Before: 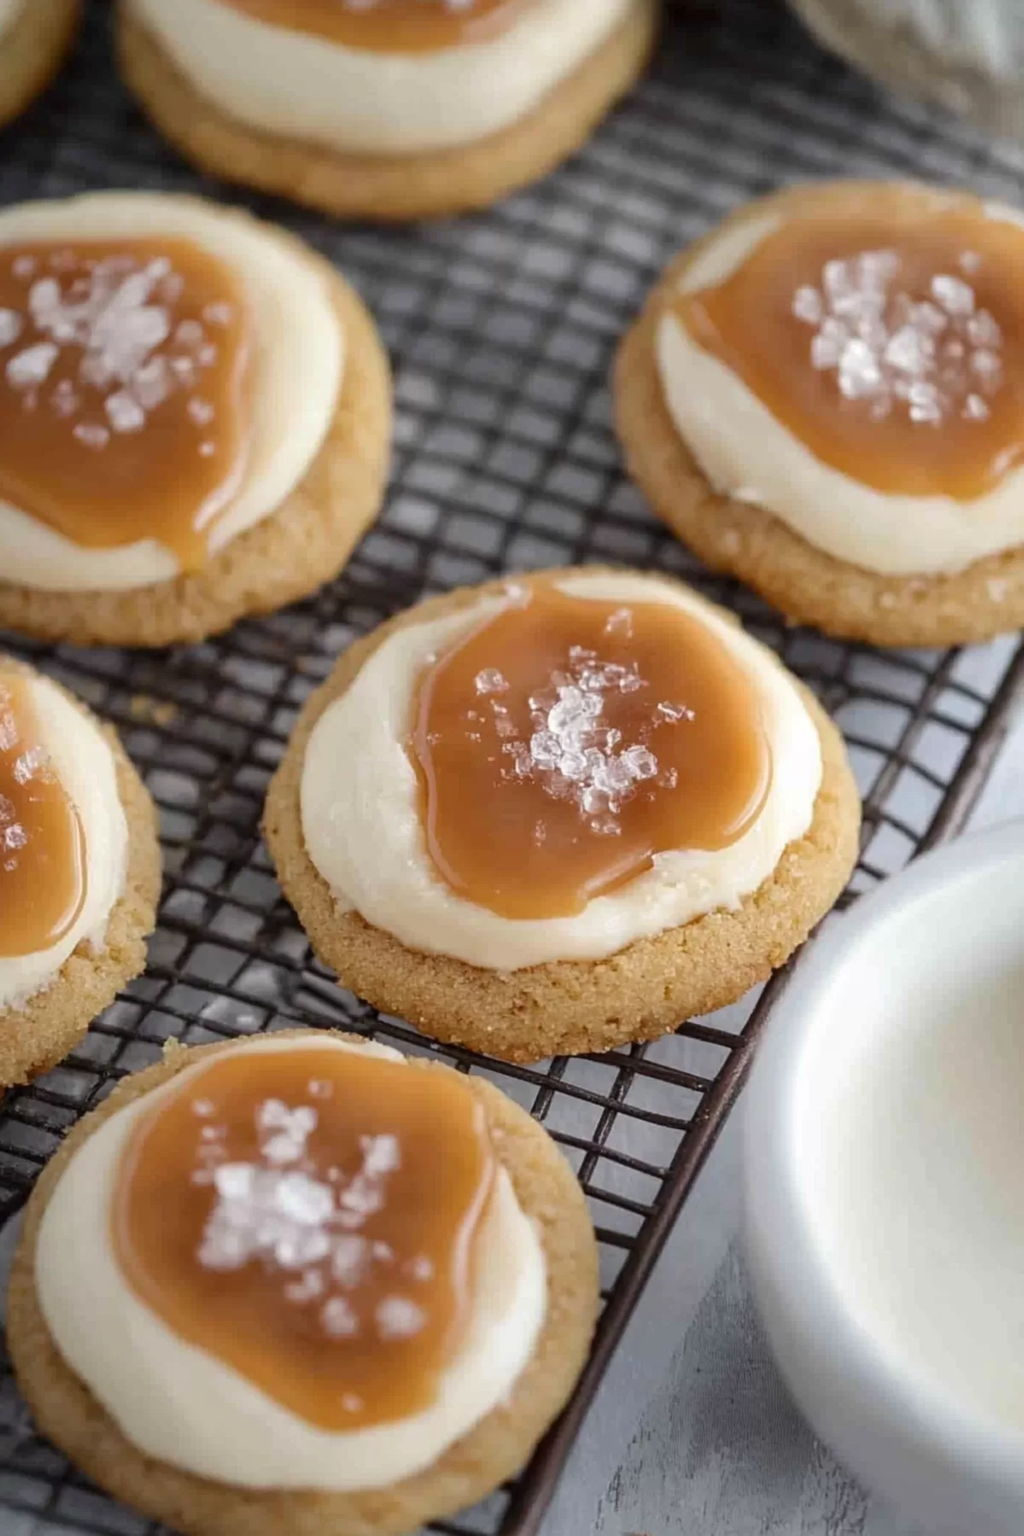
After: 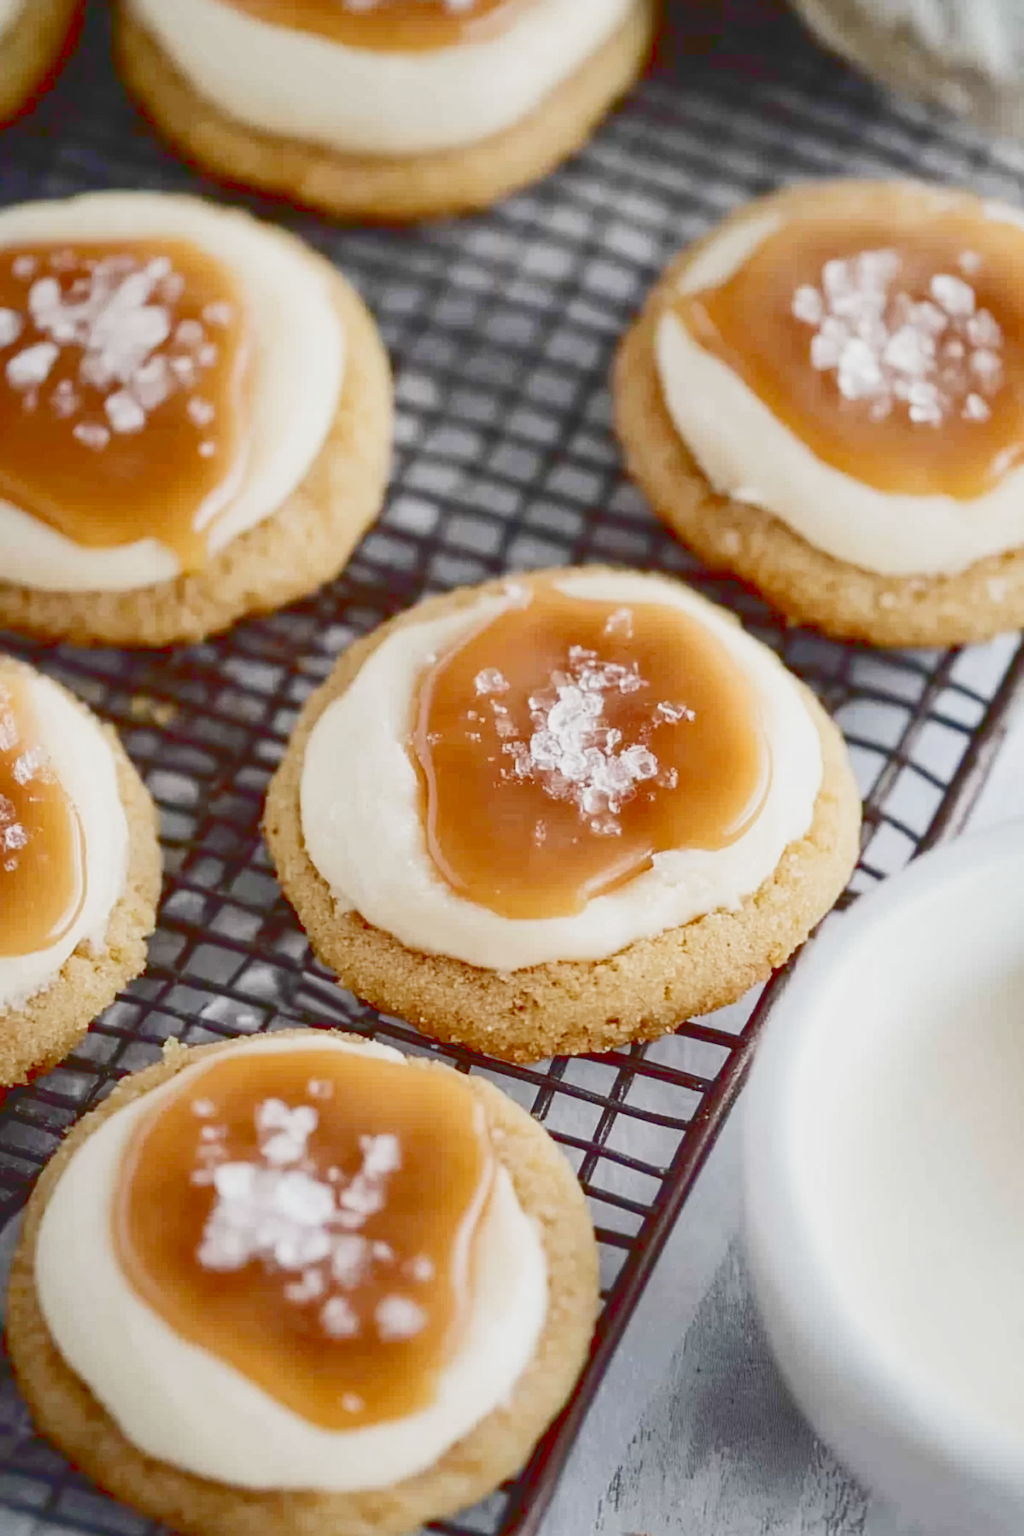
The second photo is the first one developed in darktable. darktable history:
tone curve: curves: ch0 [(0, 0.137) (1, 1)], color space Lab, linked channels, preserve colors none
contrast brightness saturation: contrast 0.276
filmic rgb: black relative exposure -8.12 EV, white relative exposure 3.77 EV, hardness 4.41, add noise in highlights 0.002, preserve chrominance no, color science v3 (2019), use custom middle-gray values true, iterations of high-quality reconstruction 0, contrast in highlights soft
color balance rgb: shadows lift › luminance -19.829%, perceptual saturation grading › global saturation 0.977%, perceptual brilliance grading › global brilliance 3.852%, contrast -9.711%
